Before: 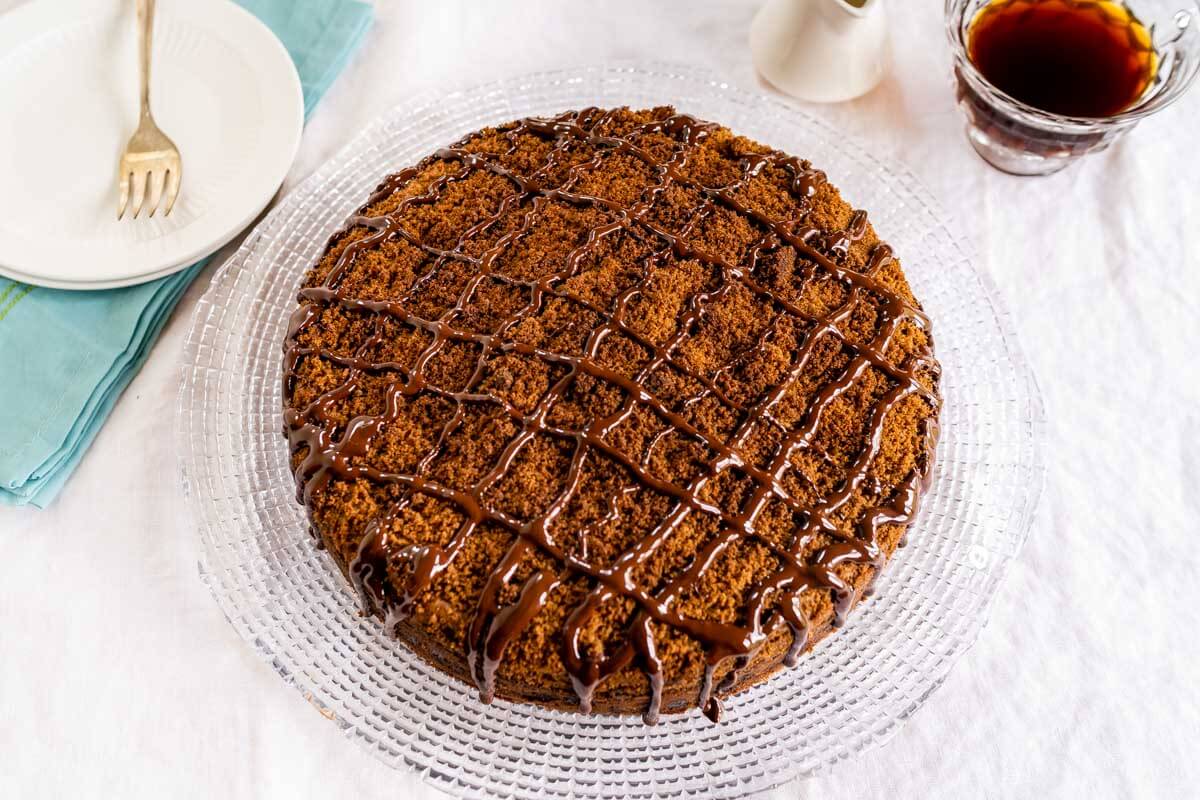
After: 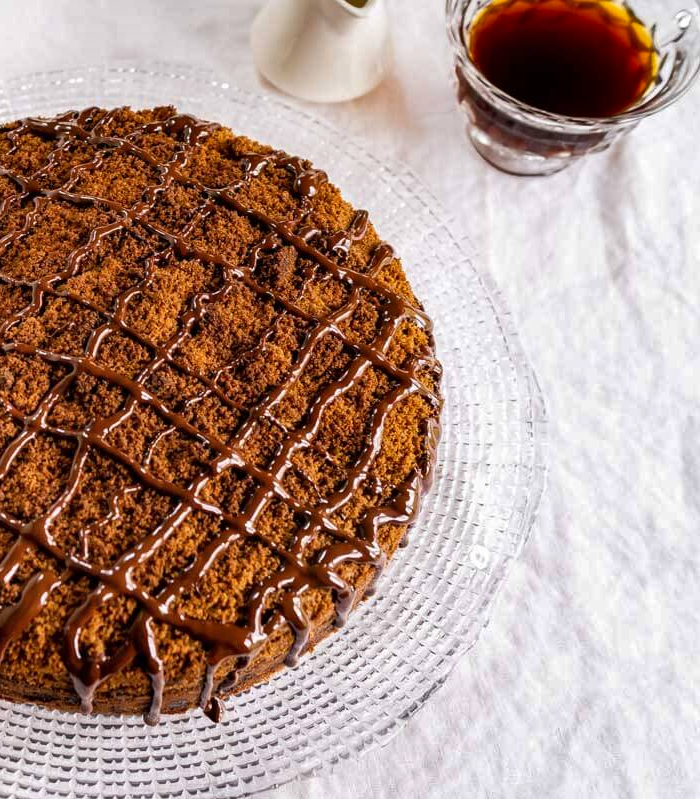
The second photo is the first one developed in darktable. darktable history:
crop: left 41.619%
shadows and highlights: shadows 39.39, highlights -54.52, low approximation 0.01, soften with gaussian
